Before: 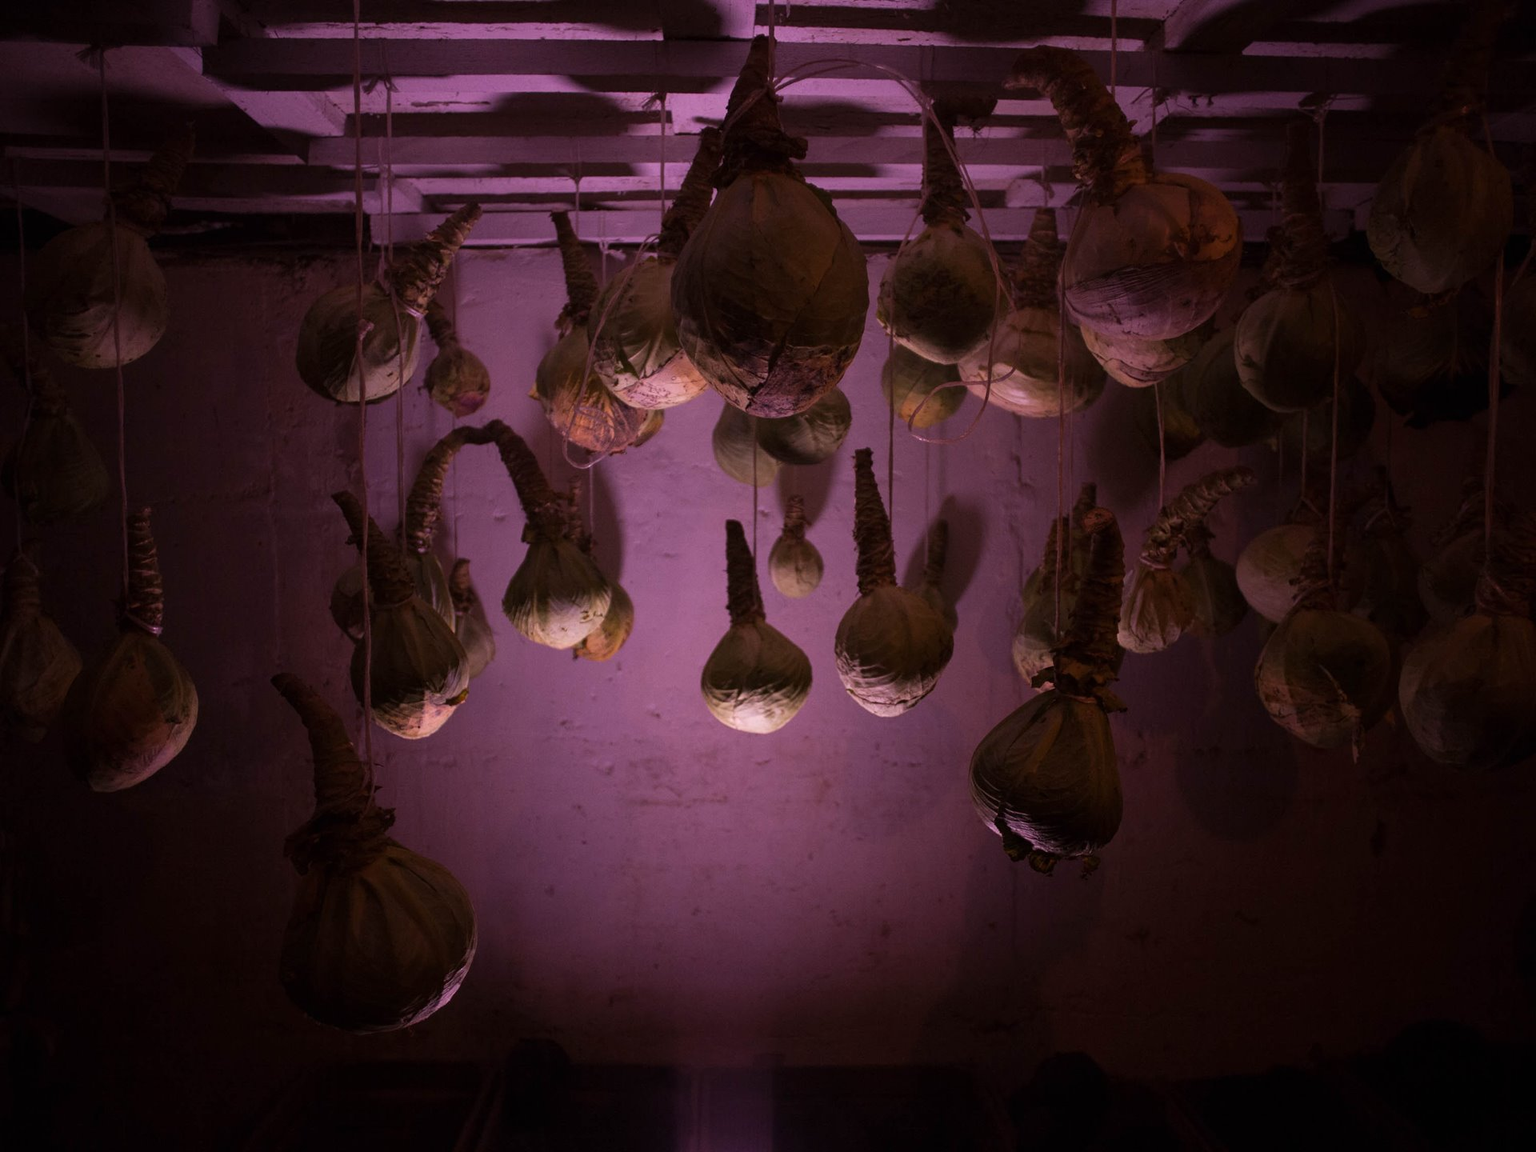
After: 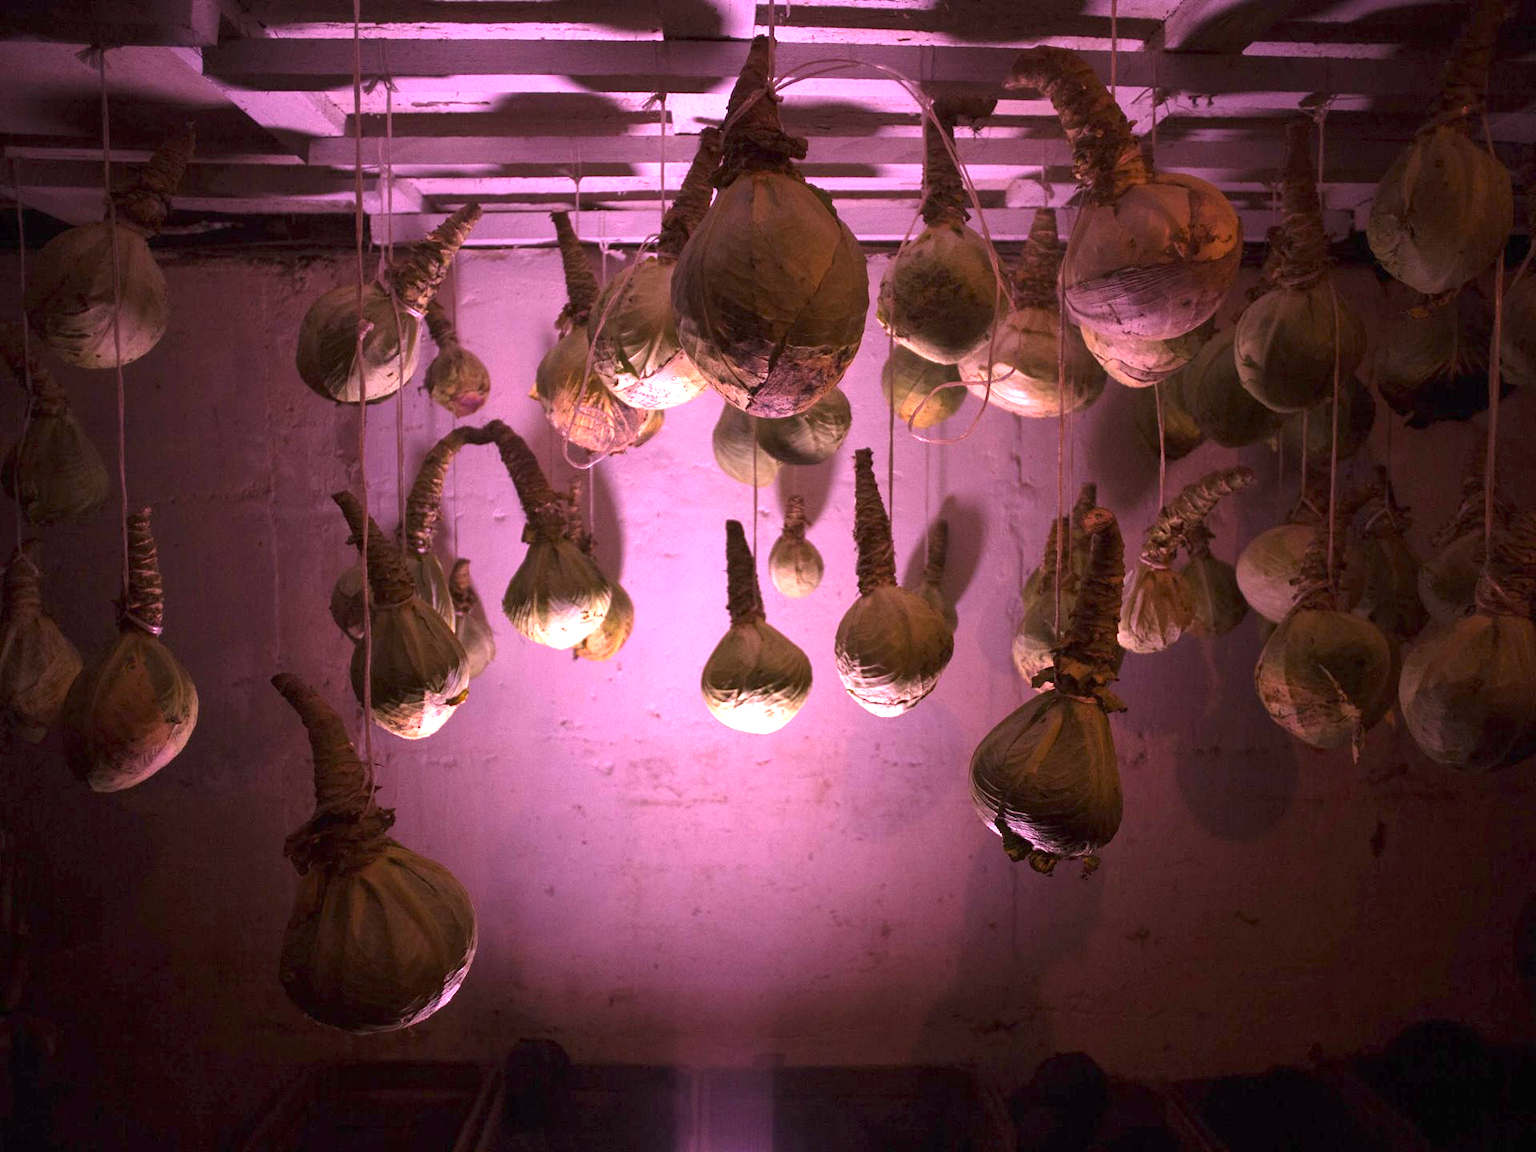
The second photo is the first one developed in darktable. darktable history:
exposure: exposure 2.047 EV, compensate highlight preservation false
